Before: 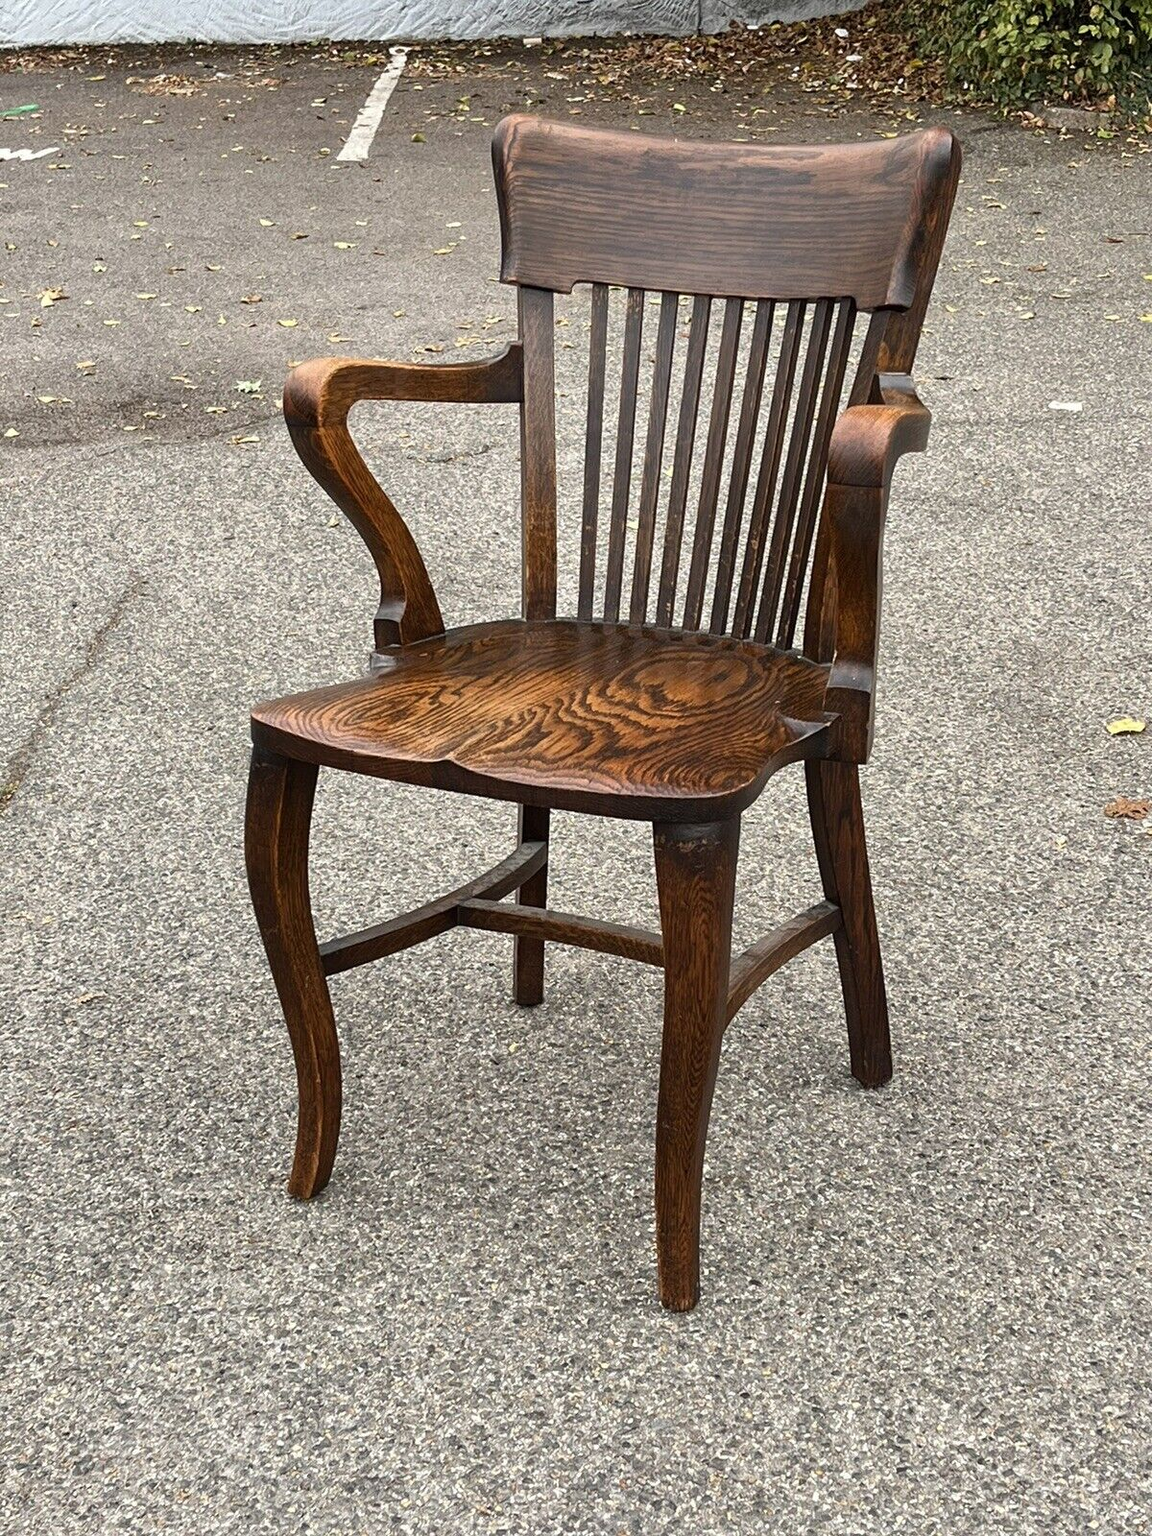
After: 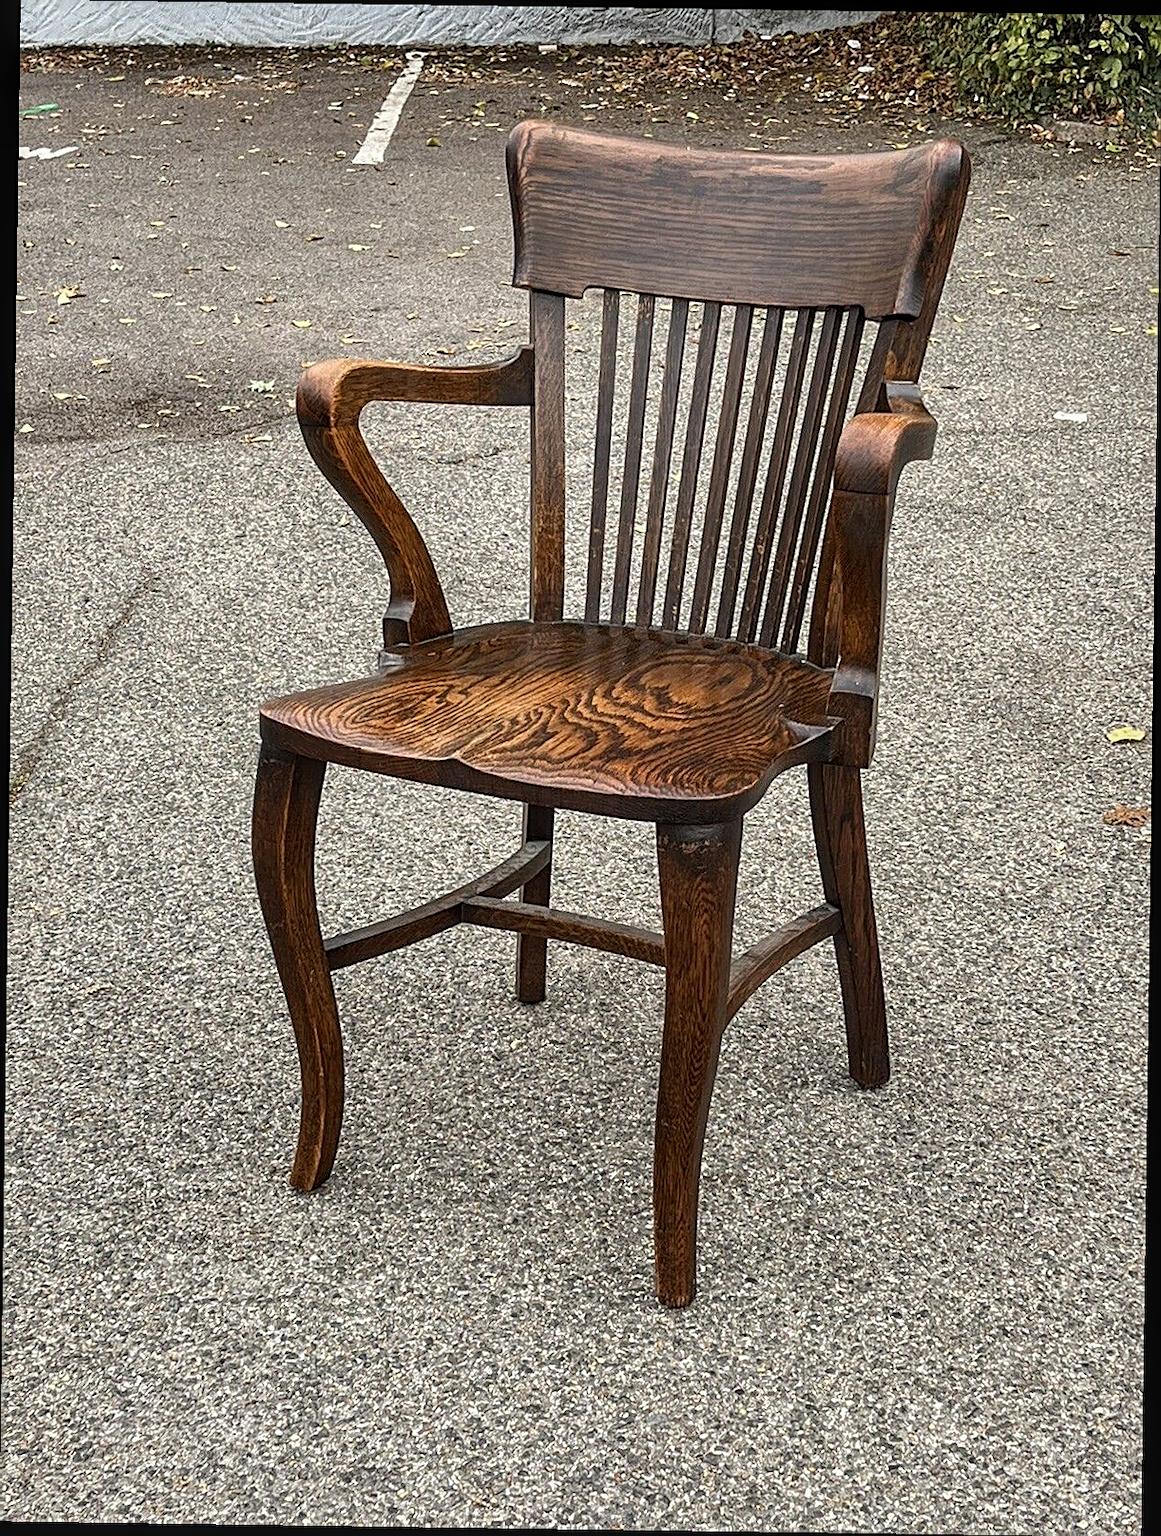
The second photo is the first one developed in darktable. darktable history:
local contrast: on, module defaults
rotate and perspective: rotation 0.8°, automatic cropping off
sharpen: on, module defaults
